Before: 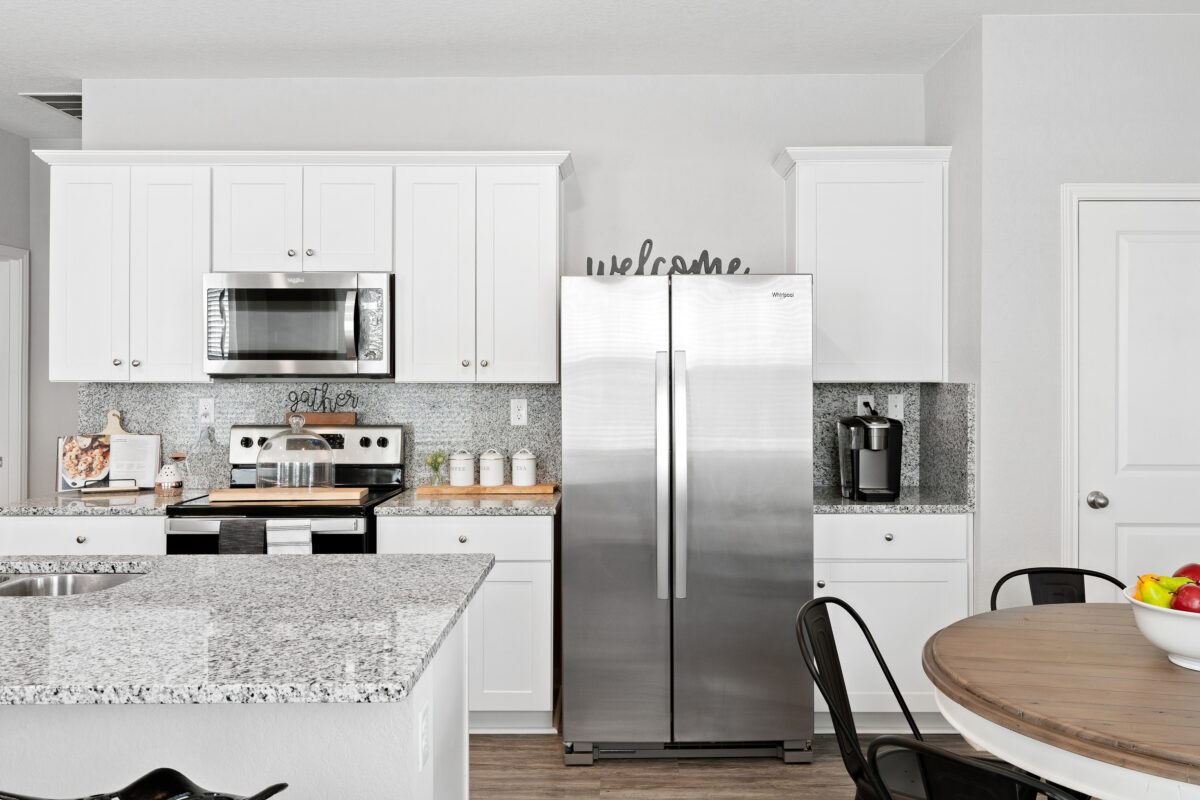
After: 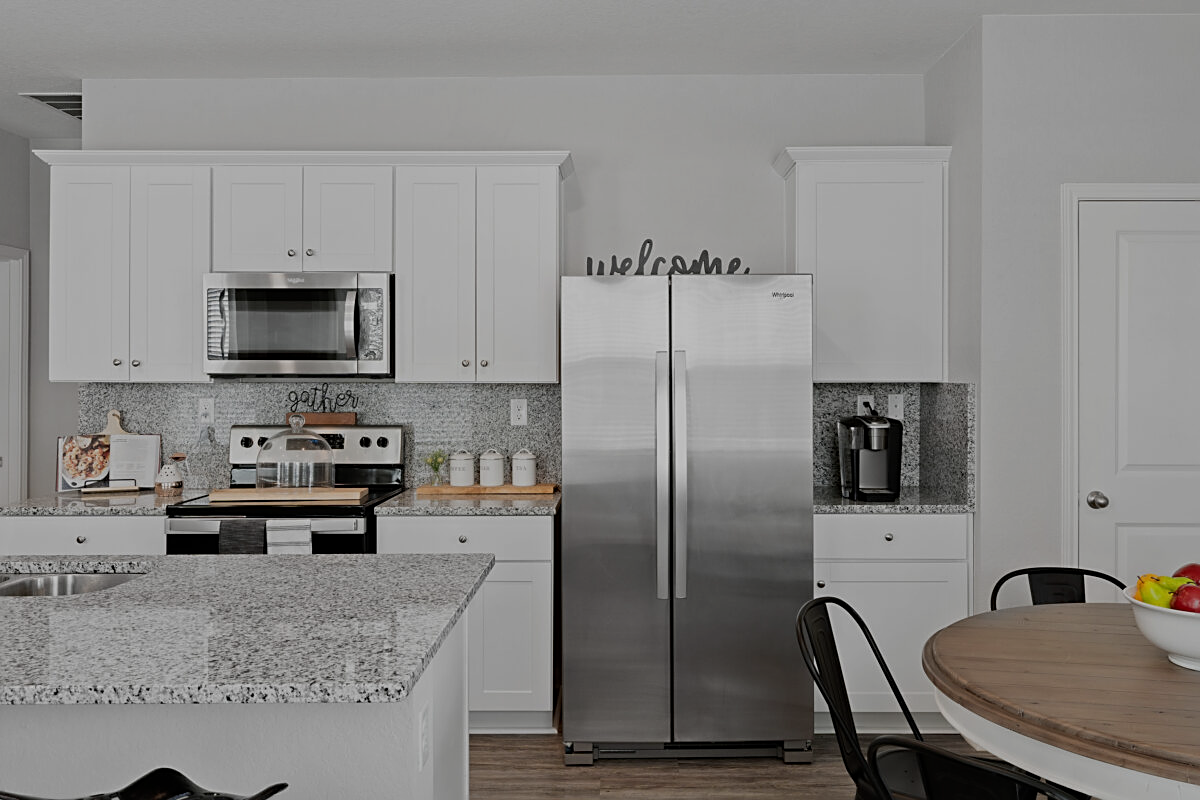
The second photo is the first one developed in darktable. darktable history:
exposure: black level correction 0, exposure 1.001 EV, compensate exposure bias true, compensate highlight preservation false
sharpen: on, module defaults
